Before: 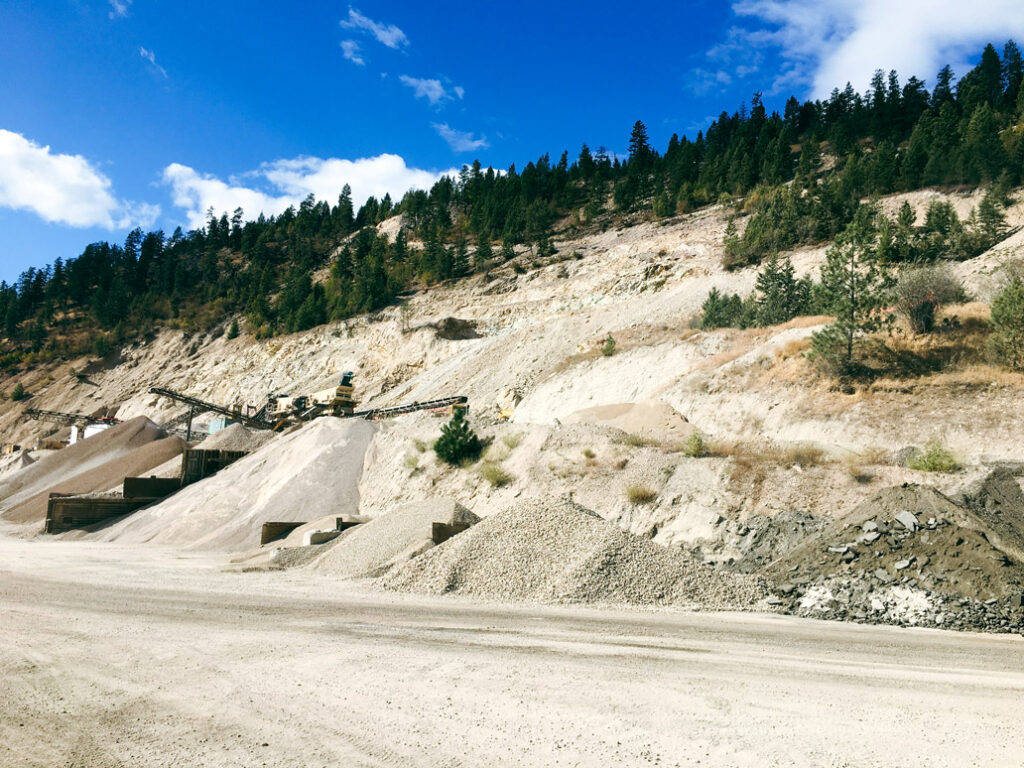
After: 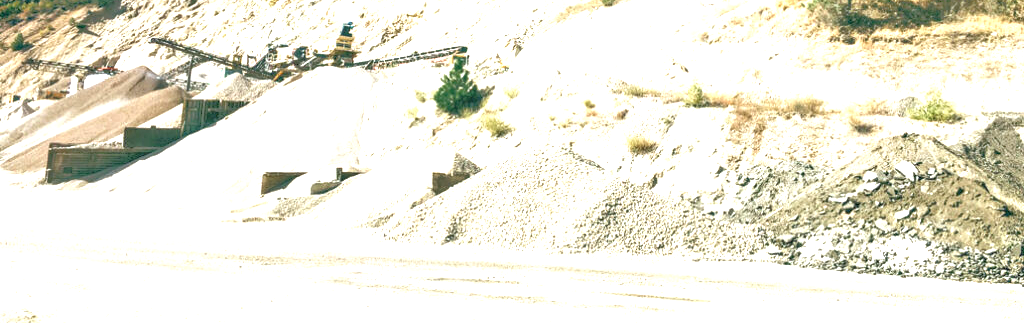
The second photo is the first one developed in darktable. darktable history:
exposure: black level correction 0, exposure 1.278 EV, compensate exposure bias true, compensate highlight preservation false
crop: top 45.647%, bottom 12.172%
contrast brightness saturation: saturation -0.048
tone equalizer: -7 EV 0.155 EV, -6 EV 0.625 EV, -5 EV 1.14 EV, -4 EV 1.3 EV, -3 EV 1.14 EV, -2 EV 0.6 EV, -1 EV 0.158 EV, smoothing 1
local contrast: on, module defaults
